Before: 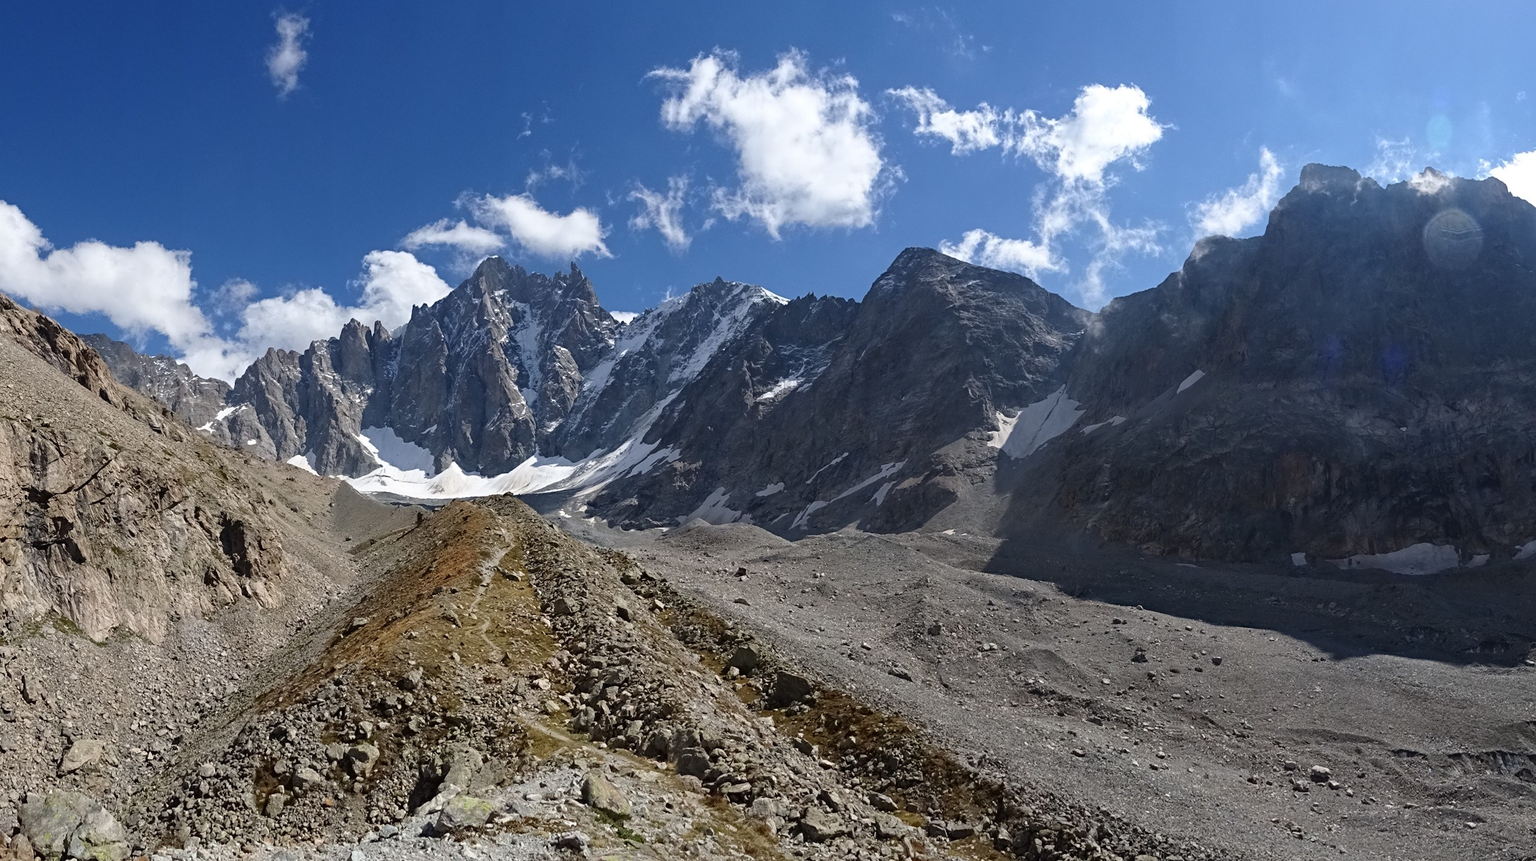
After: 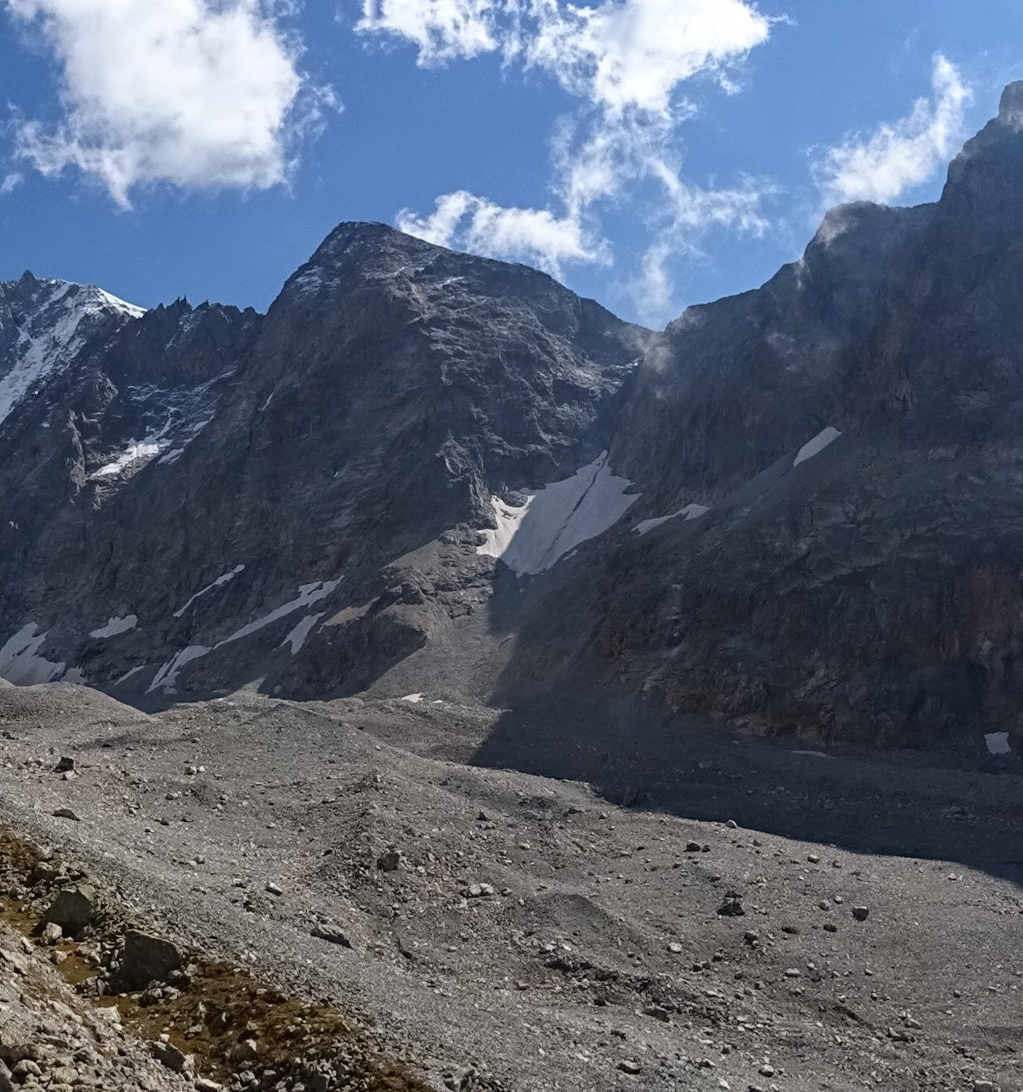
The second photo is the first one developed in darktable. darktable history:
local contrast: detail 110%
crop: left 45.721%, top 13.393%, right 14.118%, bottom 10.01%
